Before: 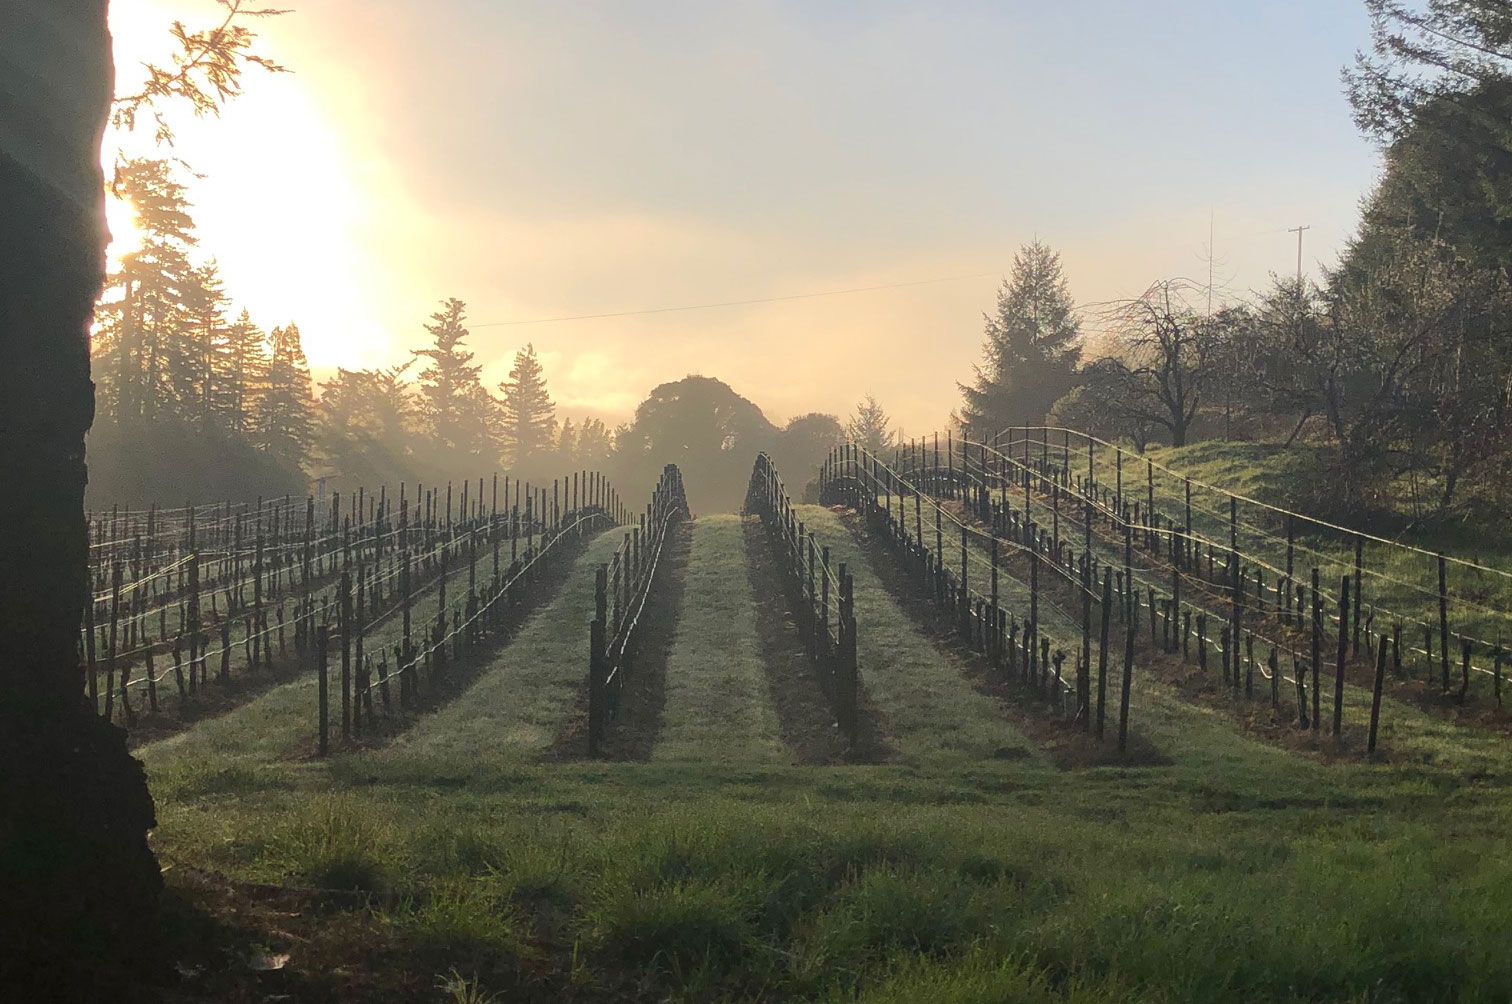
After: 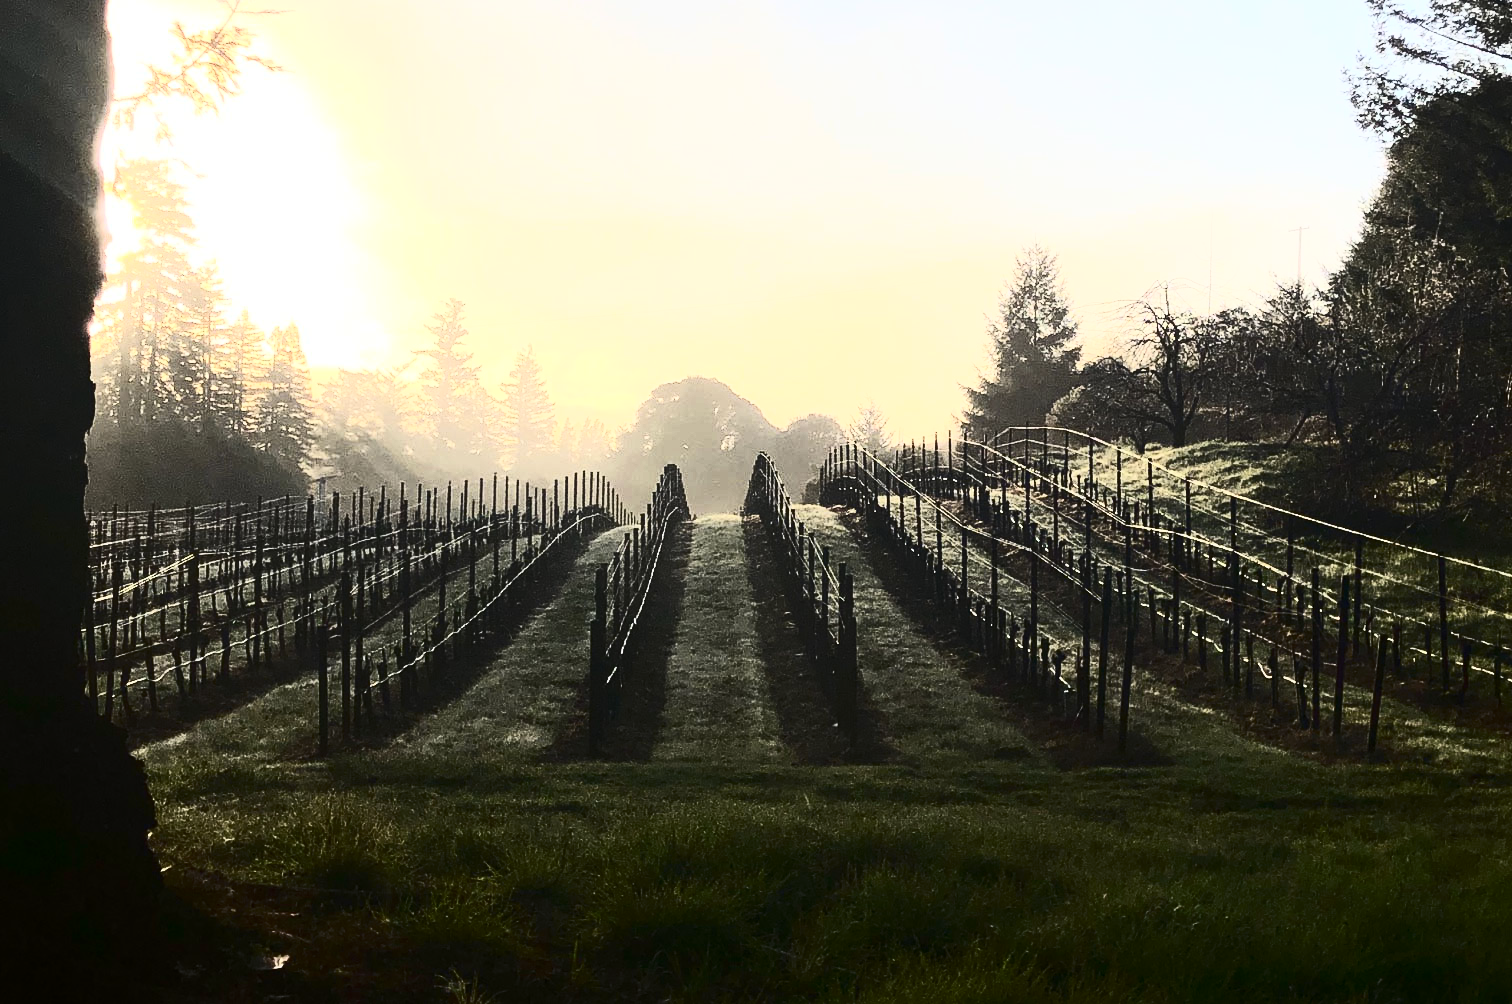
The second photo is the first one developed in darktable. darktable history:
color contrast: green-magenta contrast 0.81
contrast brightness saturation: contrast 0.93, brightness 0.2
